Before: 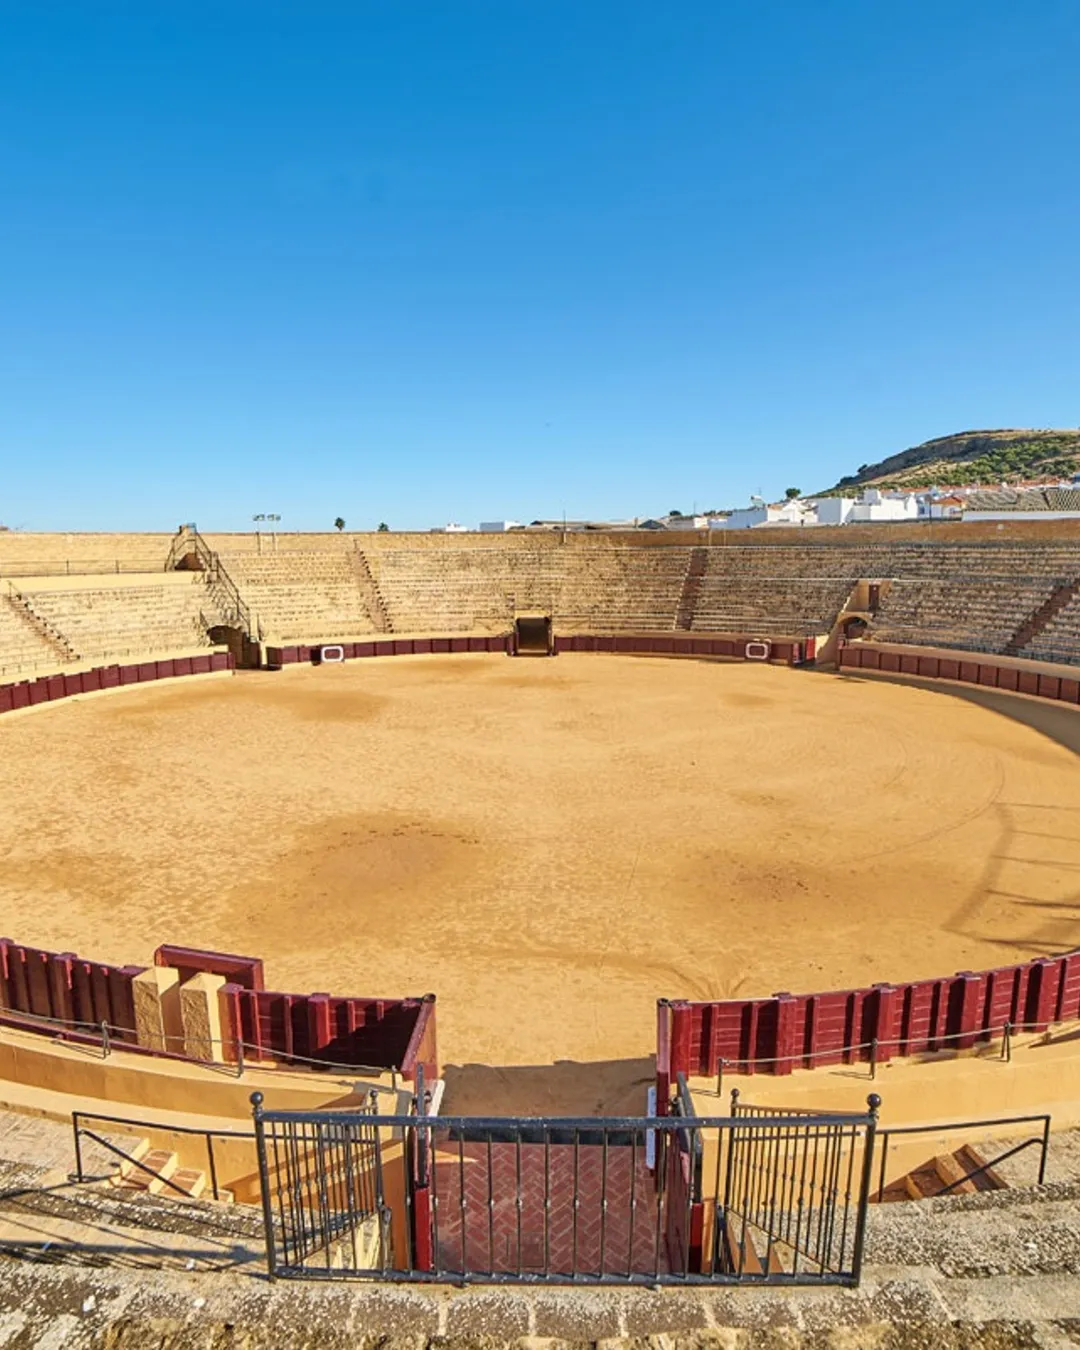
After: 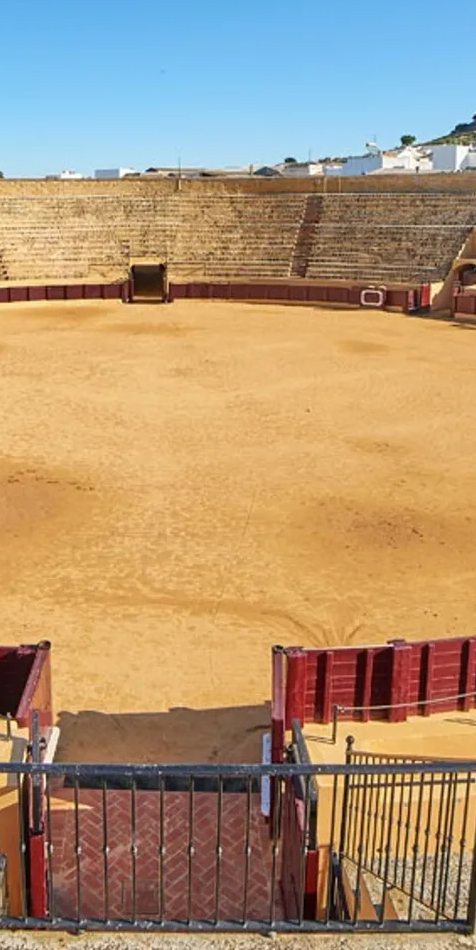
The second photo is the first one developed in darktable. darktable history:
crop: left 35.678%, top 26.169%, right 20.209%, bottom 3.458%
